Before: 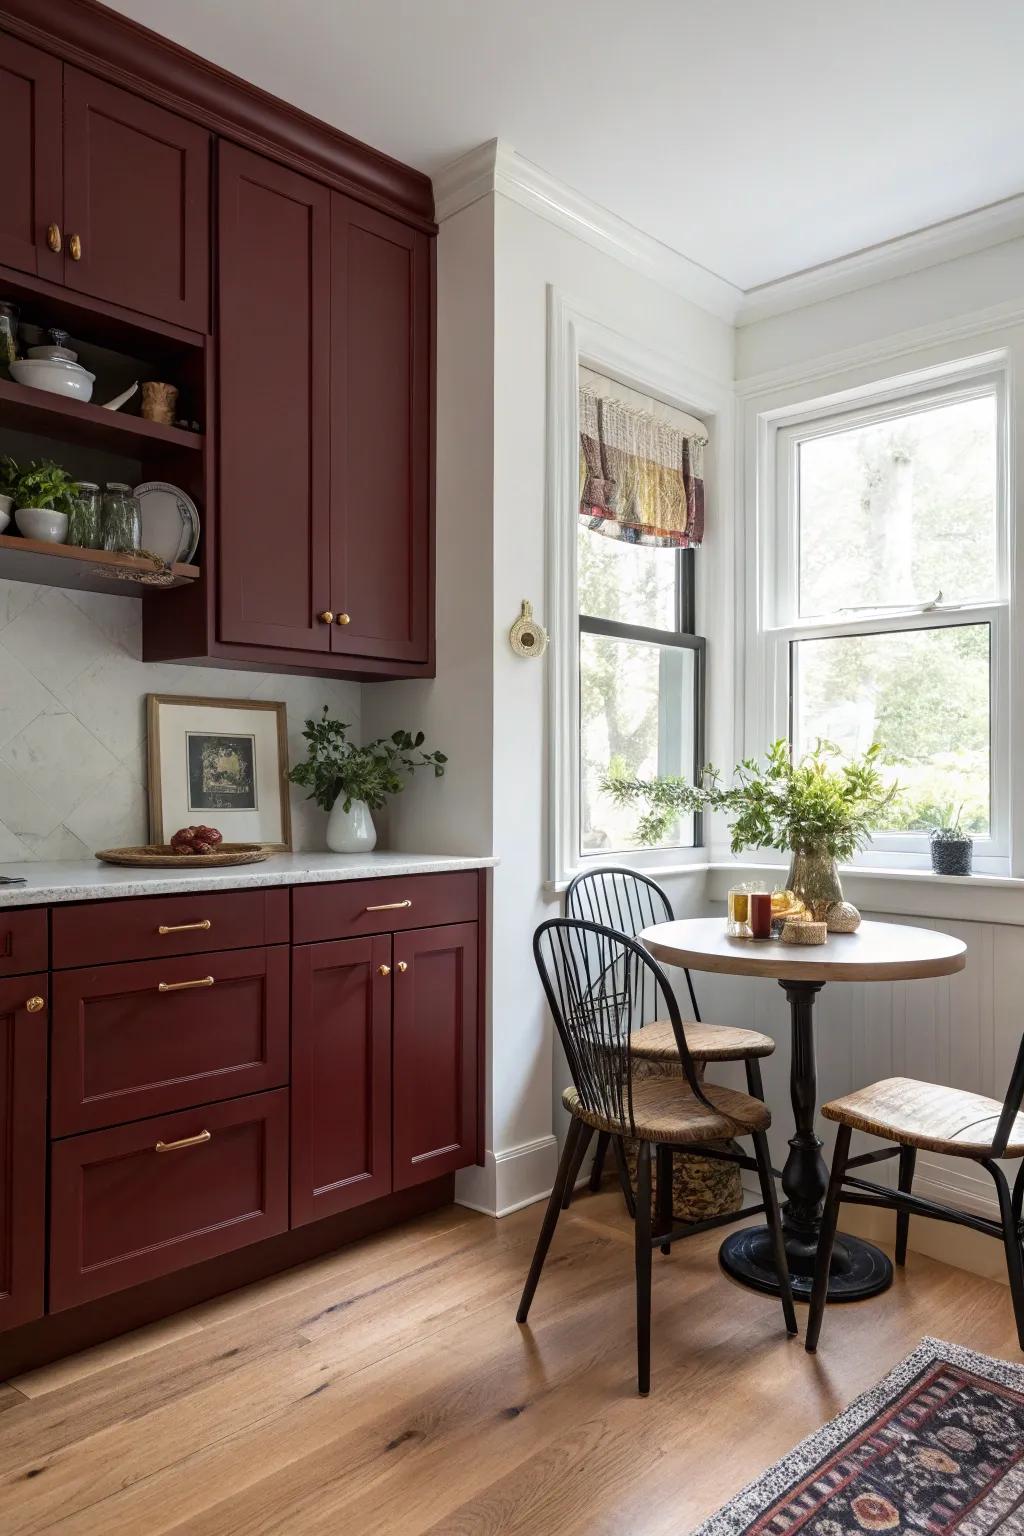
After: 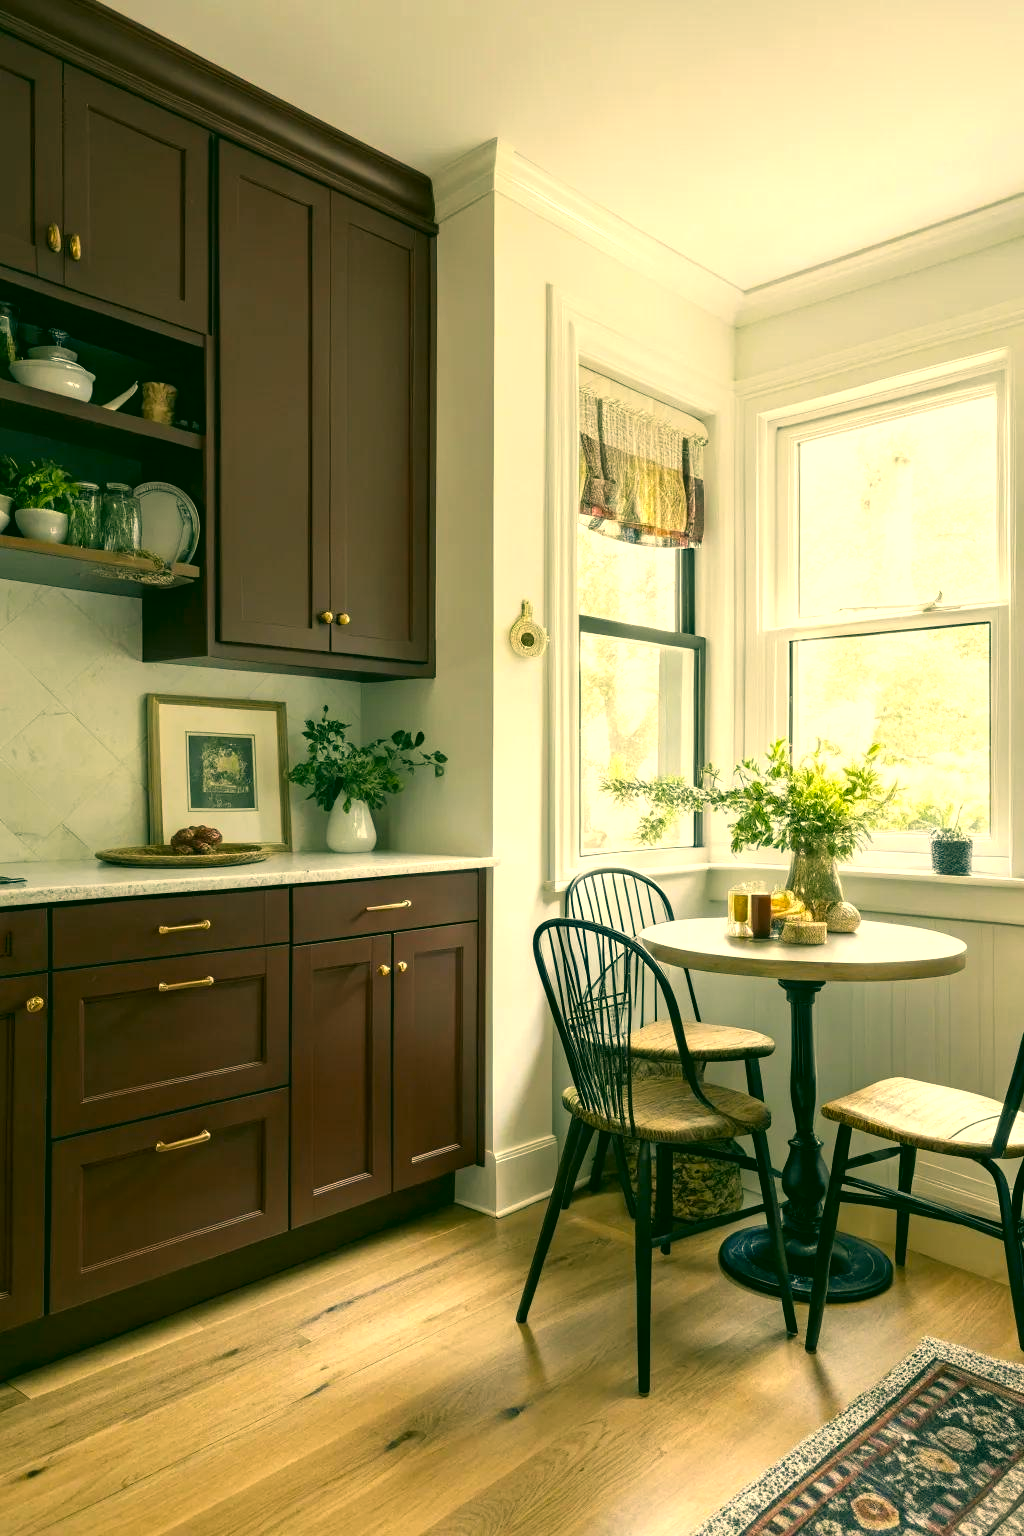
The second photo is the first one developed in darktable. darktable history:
color correction: highlights a* 5.63, highlights b* 33.22, shadows a* -26.05, shadows b* 3.92
exposure: exposure 0.492 EV, compensate highlight preservation false
